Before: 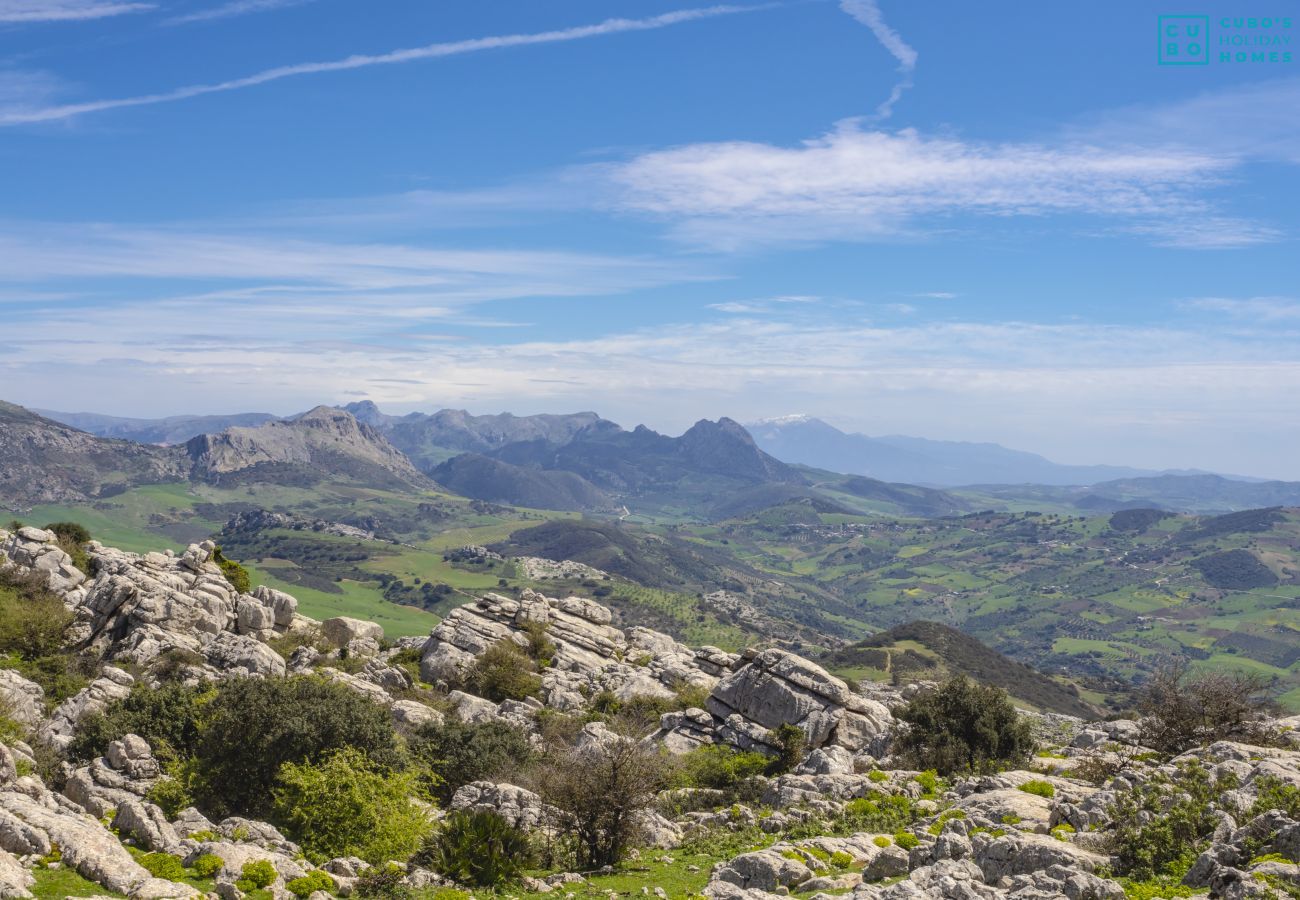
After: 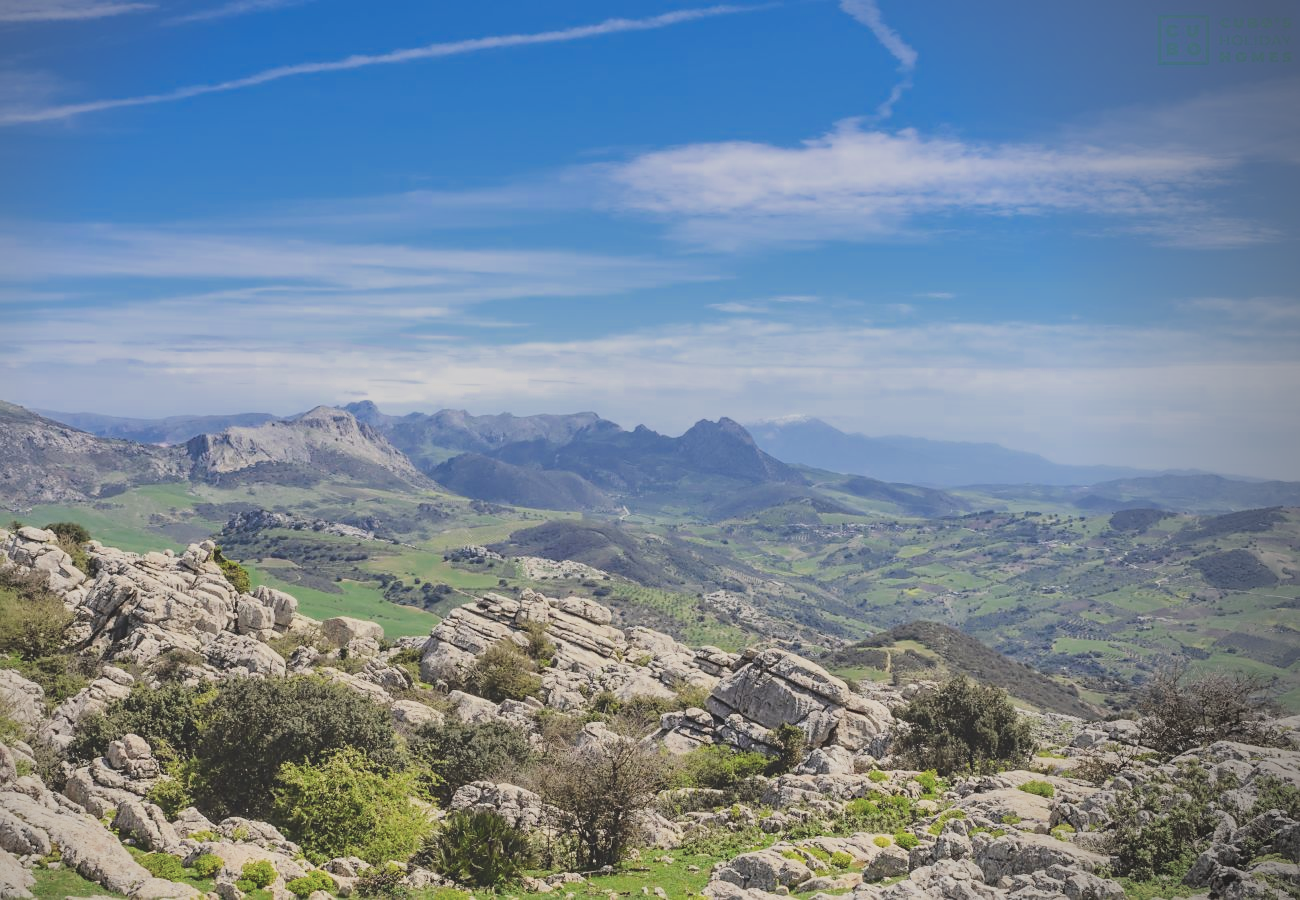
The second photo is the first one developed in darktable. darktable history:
contrast brightness saturation: contrast -0.28
color zones: curves: ch0 [(0, 0.5) (0.125, 0.4) (0.25, 0.5) (0.375, 0.4) (0.5, 0.4) (0.625, 0.35) (0.75, 0.35) (0.875, 0.5)]; ch1 [(0, 0.35) (0.125, 0.45) (0.25, 0.35) (0.375, 0.35) (0.5, 0.35) (0.625, 0.35) (0.75, 0.45) (0.875, 0.35)]; ch2 [(0, 0.6) (0.125, 0.5) (0.25, 0.5) (0.375, 0.6) (0.5, 0.6) (0.625, 0.5) (0.75, 0.5) (0.875, 0.5)]
sharpen: radius 1.864, amount 0.398, threshold 1.271
vignetting: center (-0.15, 0.013)
base curve: curves: ch0 [(0, 0) (0.028, 0.03) (0.121, 0.232) (0.46, 0.748) (0.859, 0.968) (1, 1)]
shadows and highlights: radius 125.46, shadows 30.51, highlights -30.51, low approximation 0.01, soften with gaussian
